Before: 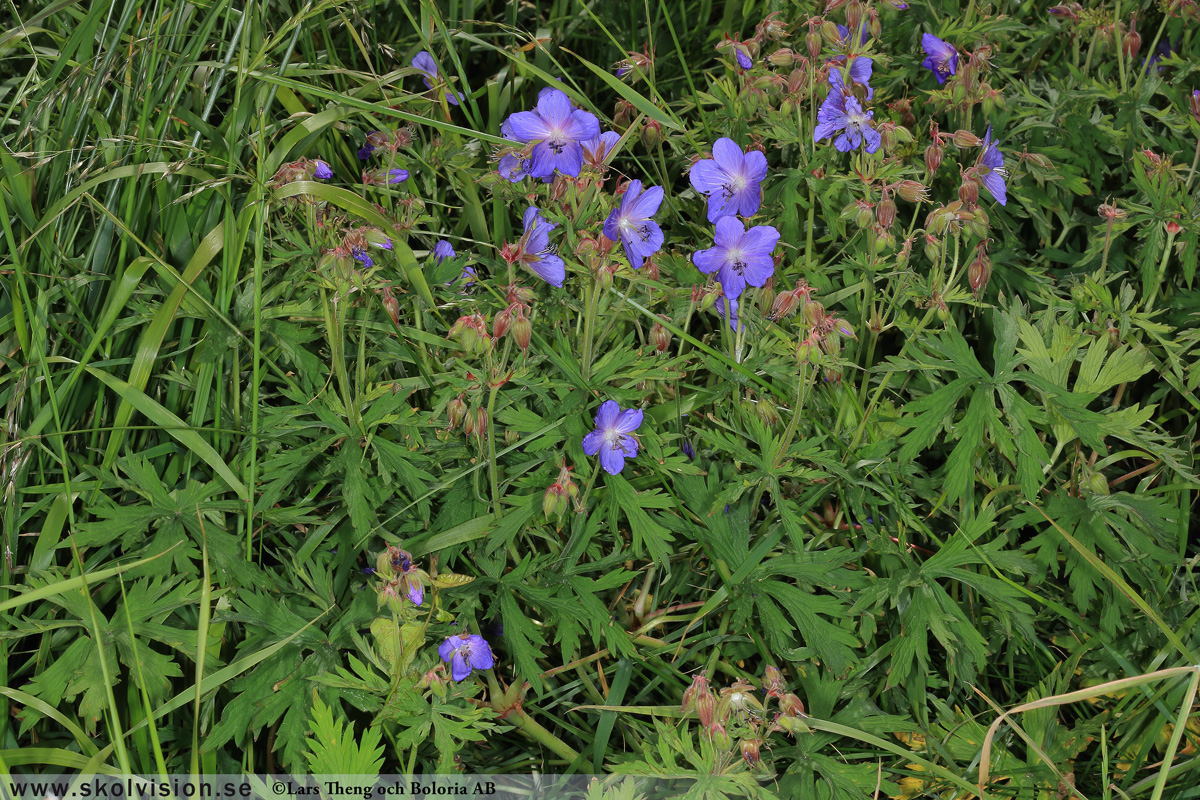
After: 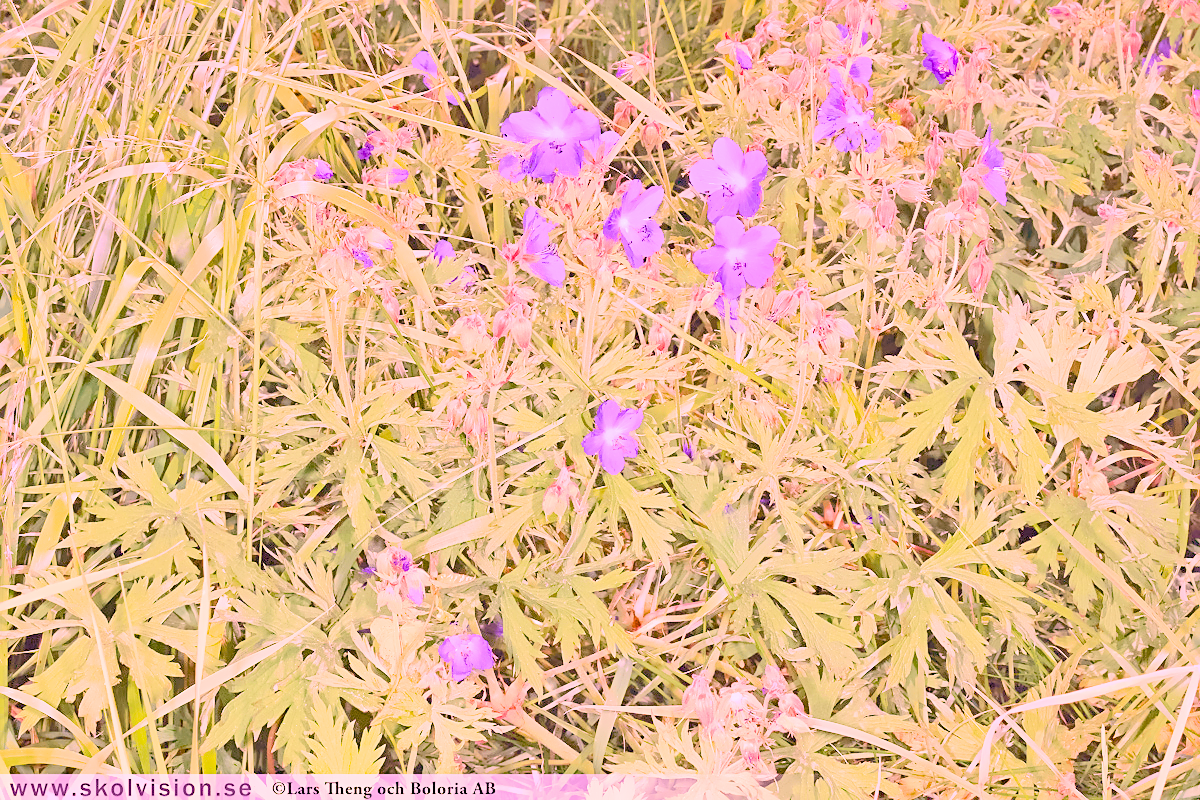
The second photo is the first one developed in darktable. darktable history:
haze removal: compatibility mode true, adaptive false
color balance rgb: linear chroma grading › global chroma 9%, perceptual saturation grading › global saturation 36%, perceptual saturation grading › shadows 35%, perceptual brilliance grading › global brilliance 15%, perceptual brilliance grading › shadows -35%, global vibrance 15%
exposure: black level correction 0, exposure 0.953 EV, compensate exposure bias true, compensate highlight preservation false
filmic rgb: black relative exposure -7.15 EV, white relative exposure 5.36 EV, hardness 3.02, color science v6 (2022)
highlight reconstruction: iterations 1, diameter of reconstruction 64 px
lens correction: scale 1.01, crop 1, focal 85, aperture 2.8, distance 7.77, camera "Canon EOS RP", lens "Canon RF 85mm F2 MACRO IS STM"
sharpen: on, module defaults
tone equalizer "relight: fill-in": -7 EV 0.15 EV, -6 EV 0.6 EV, -5 EV 1.15 EV, -4 EV 1.33 EV, -3 EV 1.15 EV, -2 EV 0.6 EV, -1 EV 0.15 EV, mask exposure compensation -0.5 EV
white balance: red 2.061, blue 1.59
denoise (profiled): preserve shadows 1.45, scattering 0.004, a [-1, 0, 0], compensate highlight preservation false
